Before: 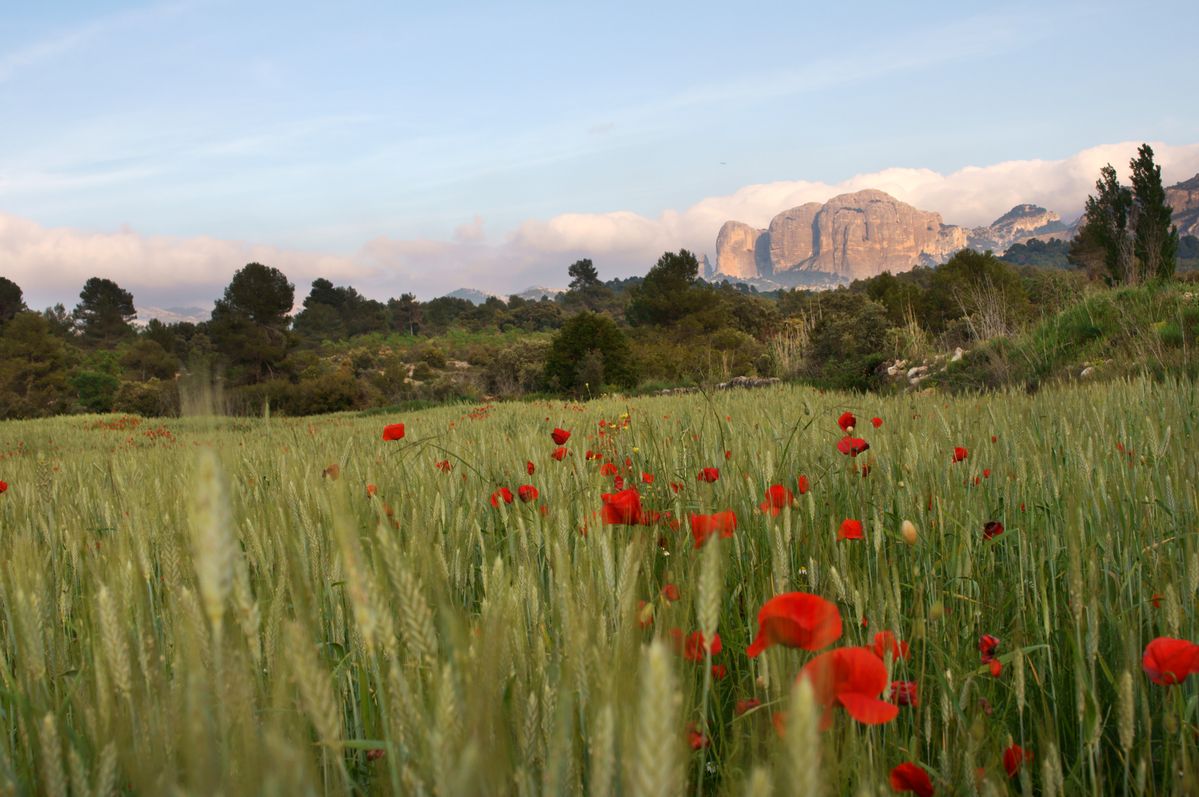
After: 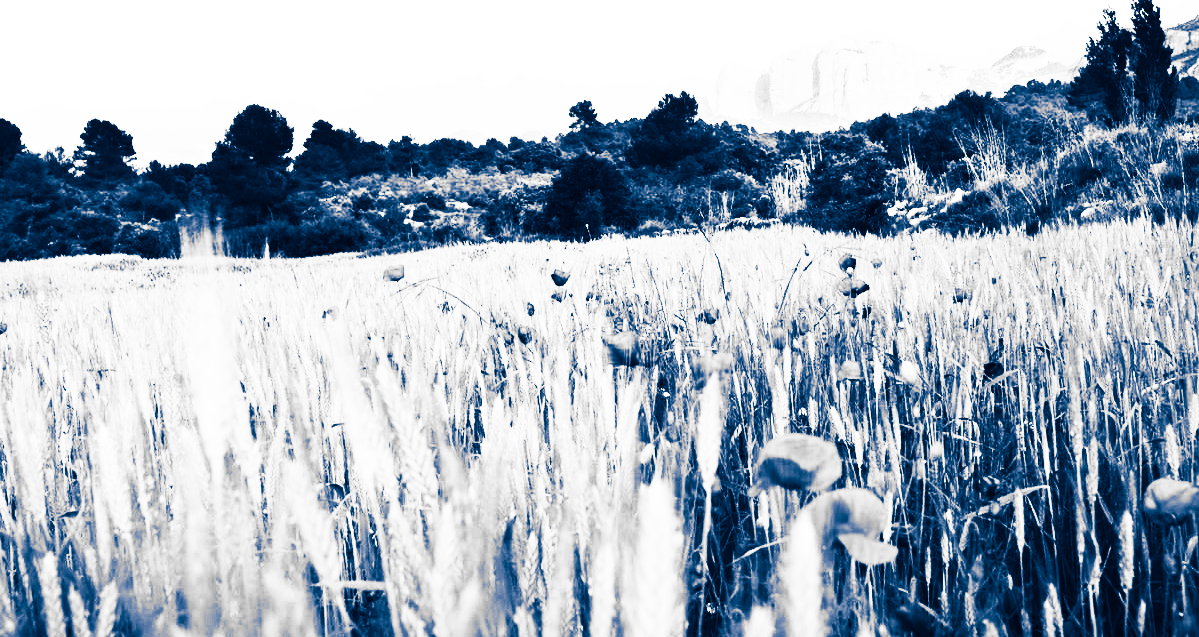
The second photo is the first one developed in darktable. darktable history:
rgb curve: curves: ch0 [(0, 0) (0.21, 0.15) (0.24, 0.21) (0.5, 0.75) (0.75, 0.96) (0.89, 0.99) (1, 1)]; ch1 [(0, 0.02) (0.21, 0.13) (0.25, 0.2) (0.5, 0.67) (0.75, 0.9) (0.89, 0.97) (1, 1)]; ch2 [(0, 0.02) (0.21, 0.13) (0.25, 0.2) (0.5, 0.67) (0.75, 0.9) (0.89, 0.97) (1, 1)], compensate middle gray true
contrast brightness saturation: contrast 0.53, brightness 0.47, saturation -1
crop and rotate: top 19.998%
split-toning: shadows › hue 226.8°, shadows › saturation 1, highlights › saturation 0, balance -61.41
